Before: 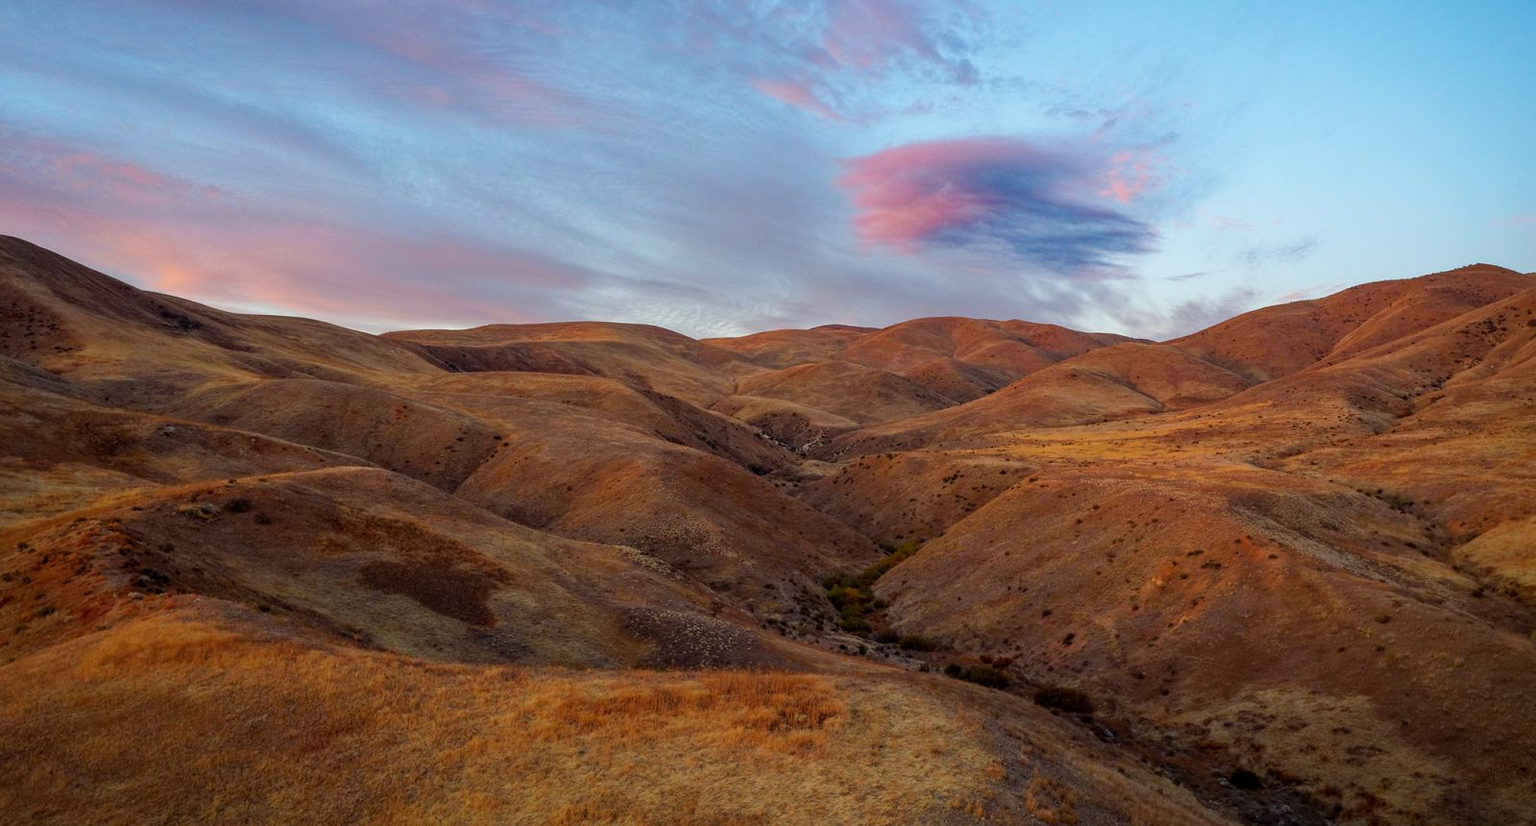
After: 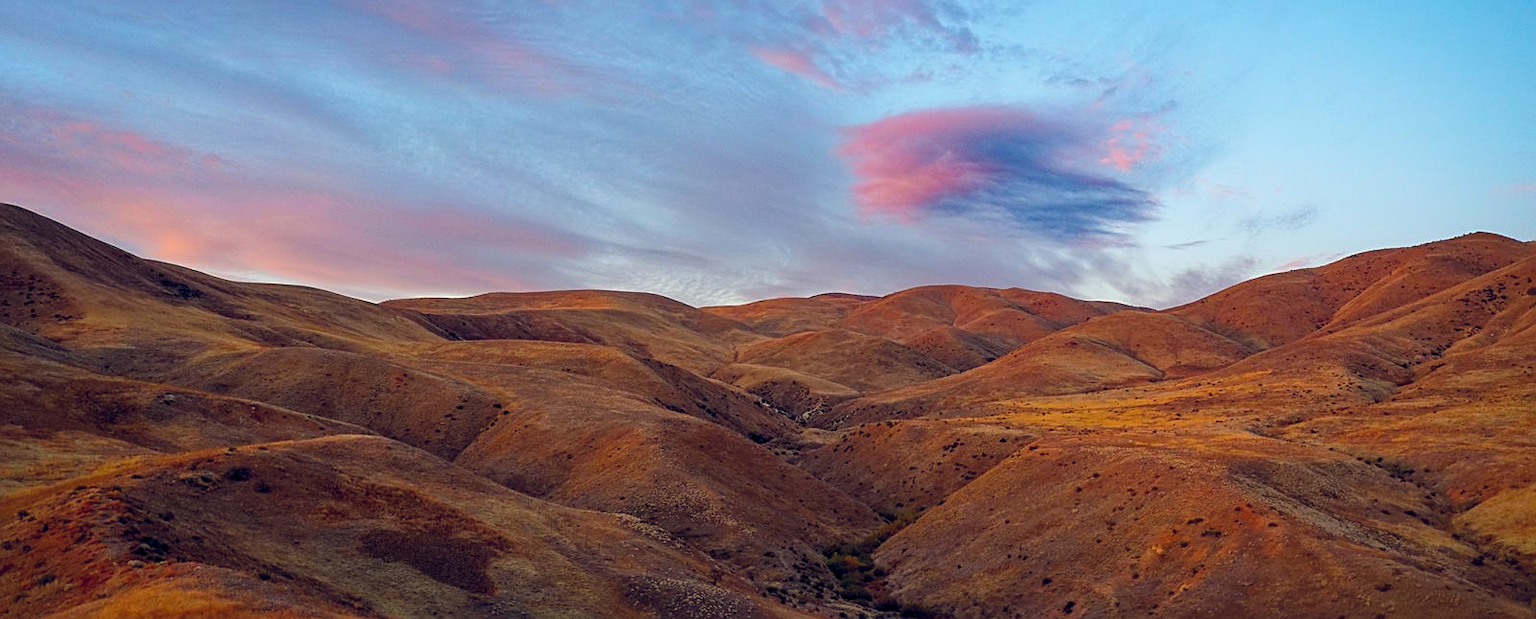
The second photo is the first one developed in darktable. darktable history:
color balance rgb: shadows lift › hue 87.51°, highlights gain › chroma 0.68%, highlights gain › hue 55.1°, global offset › chroma 0.13%, global offset › hue 253.66°, linear chroma grading › global chroma 0.5%, perceptual saturation grading › global saturation 16.38%
crop: top 3.857%, bottom 21.132%
white balance: emerald 1
sharpen: on, module defaults
